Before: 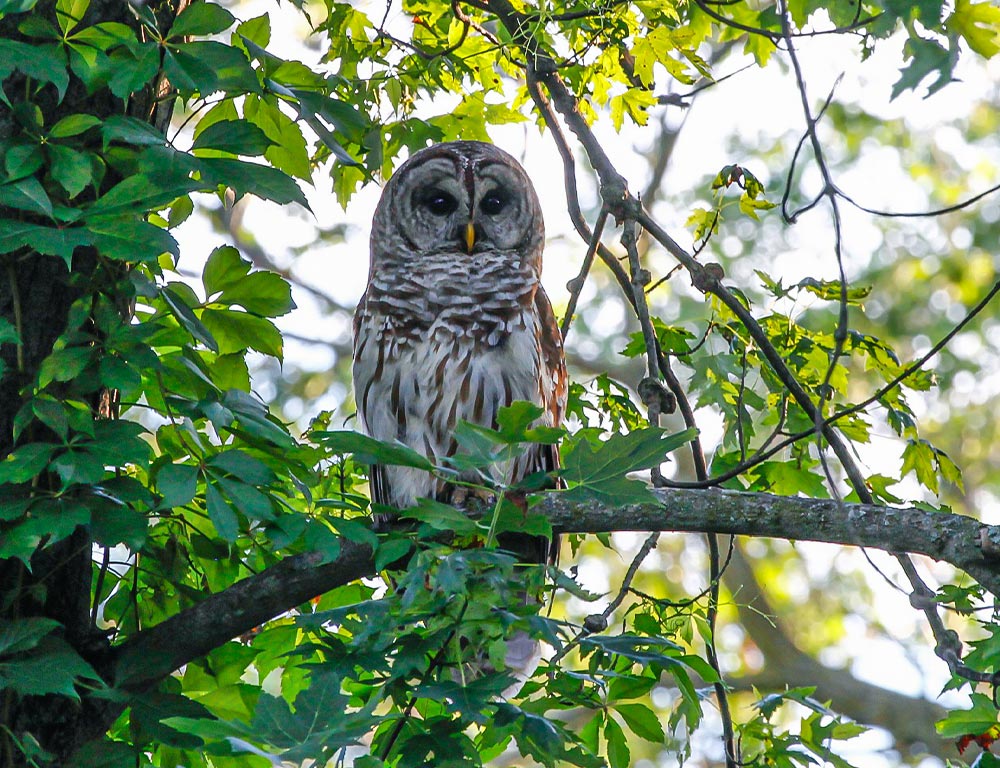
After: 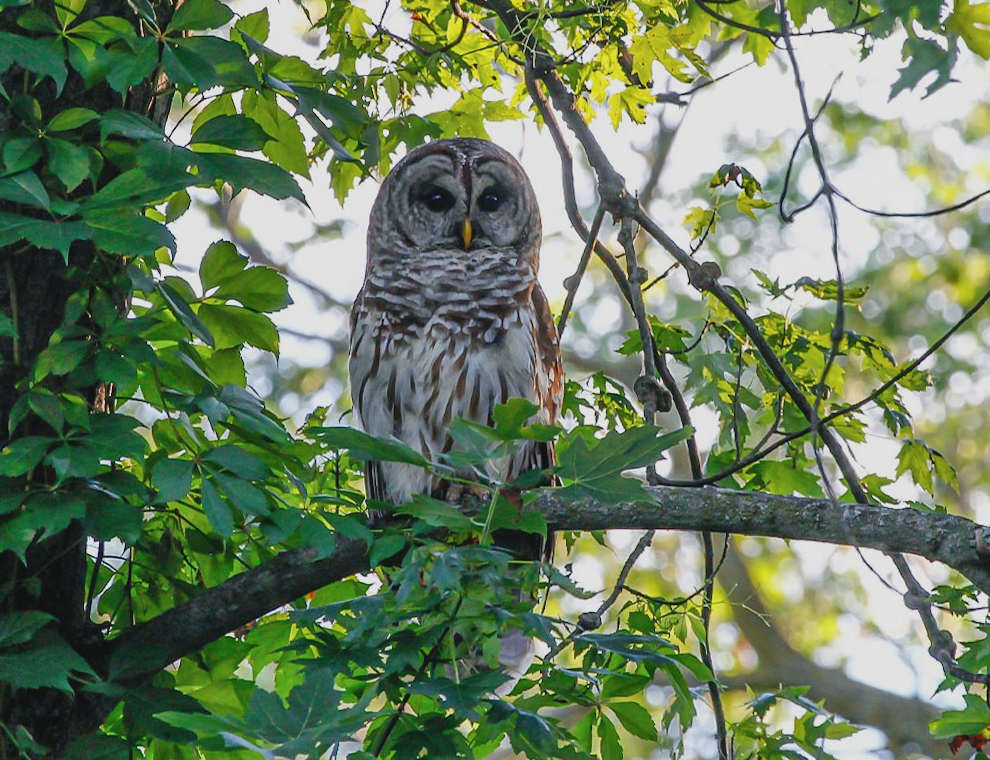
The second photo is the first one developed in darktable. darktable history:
crop and rotate: angle -0.443°
contrast brightness saturation: contrast -0.092, saturation -0.088
exposure: black level correction 0.001, exposure -0.204 EV, compensate highlight preservation false
